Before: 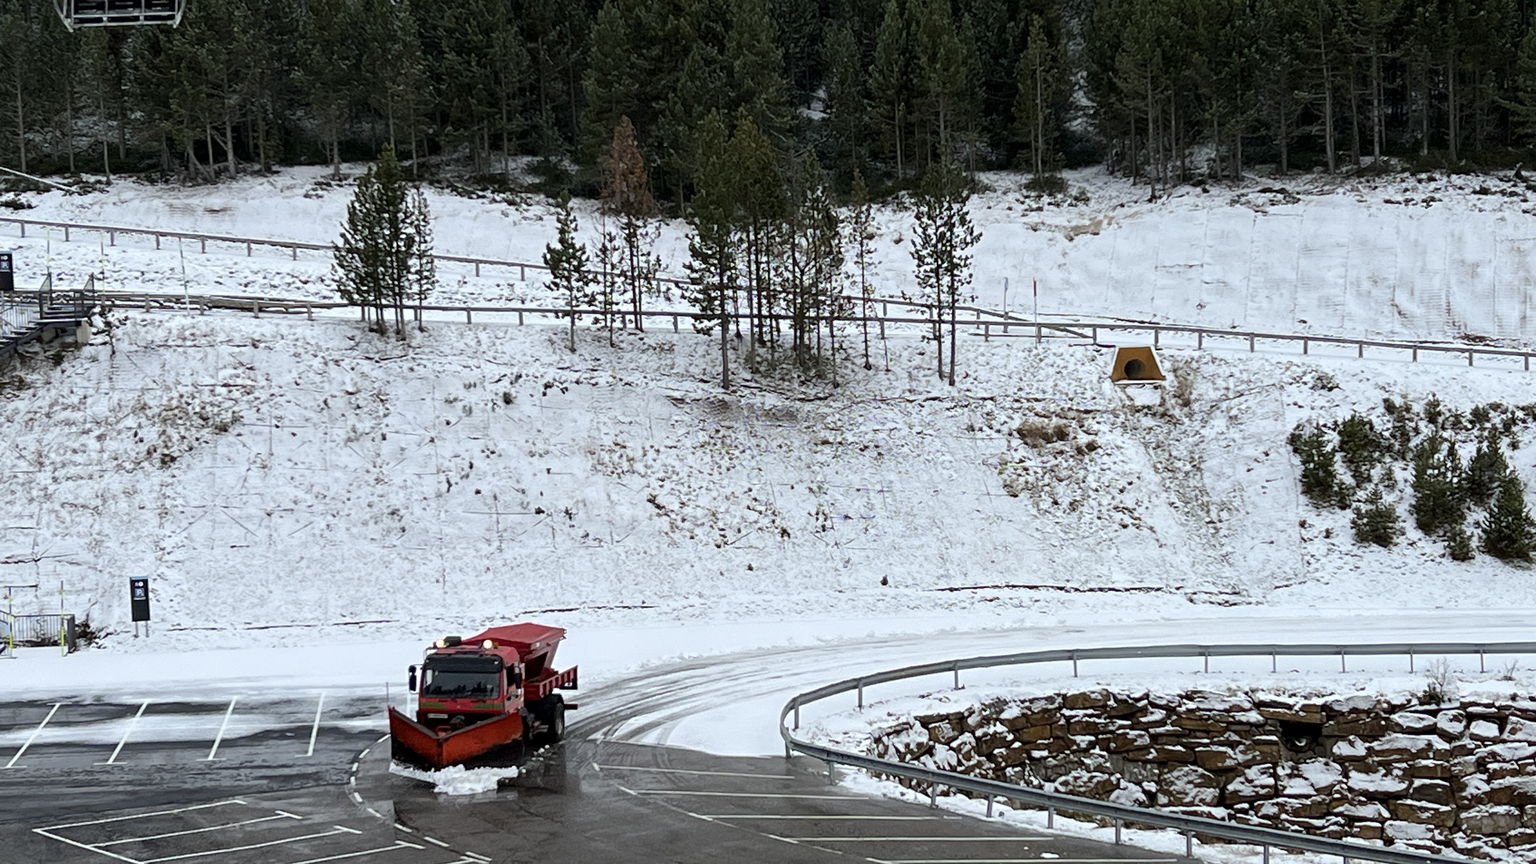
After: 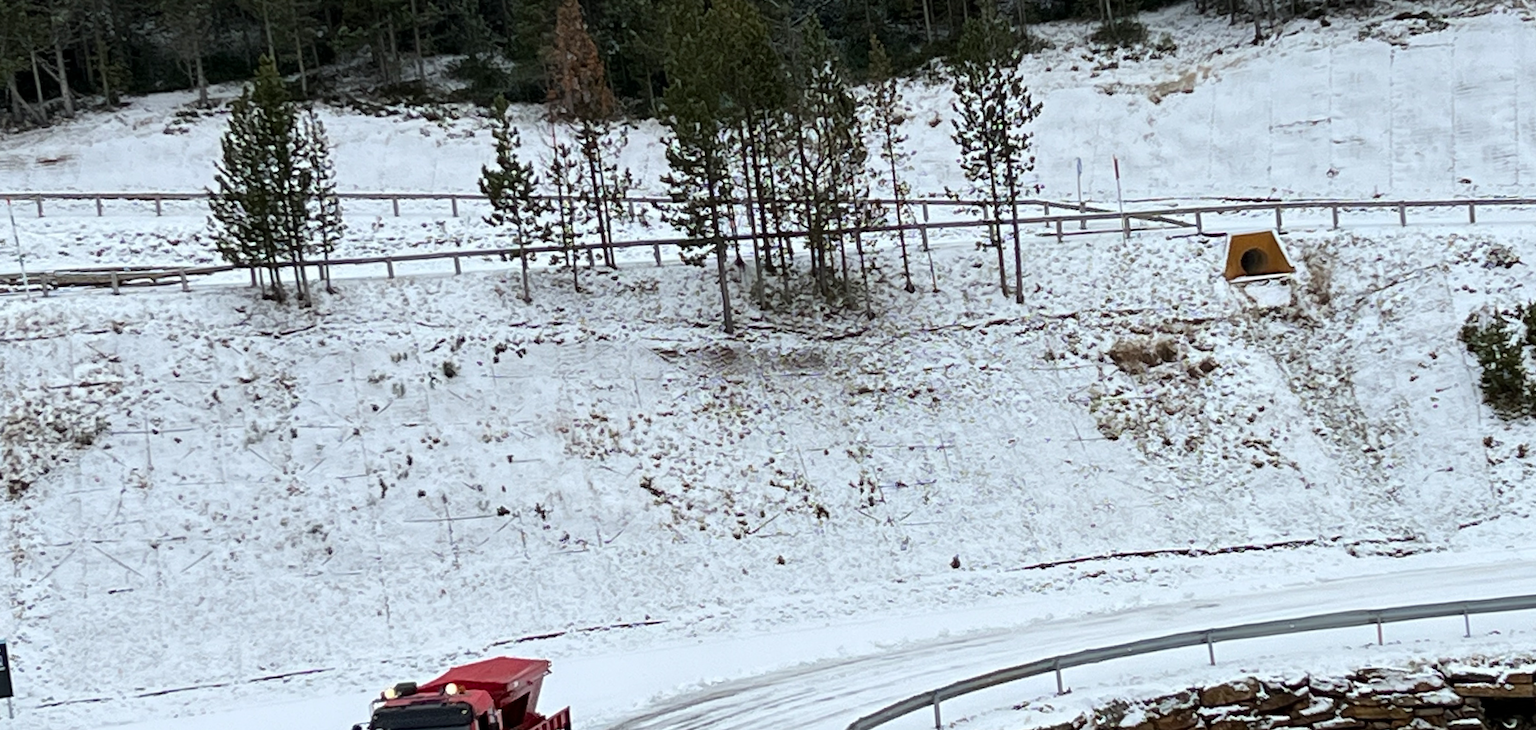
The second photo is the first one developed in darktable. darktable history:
rotate and perspective: rotation -5°, crop left 0.05, crop right 0.952, crop top 0.11, crop bottom 0.89
crop: left 7.856%, top 11.836%, right 10.12%, bottom 15.387%
